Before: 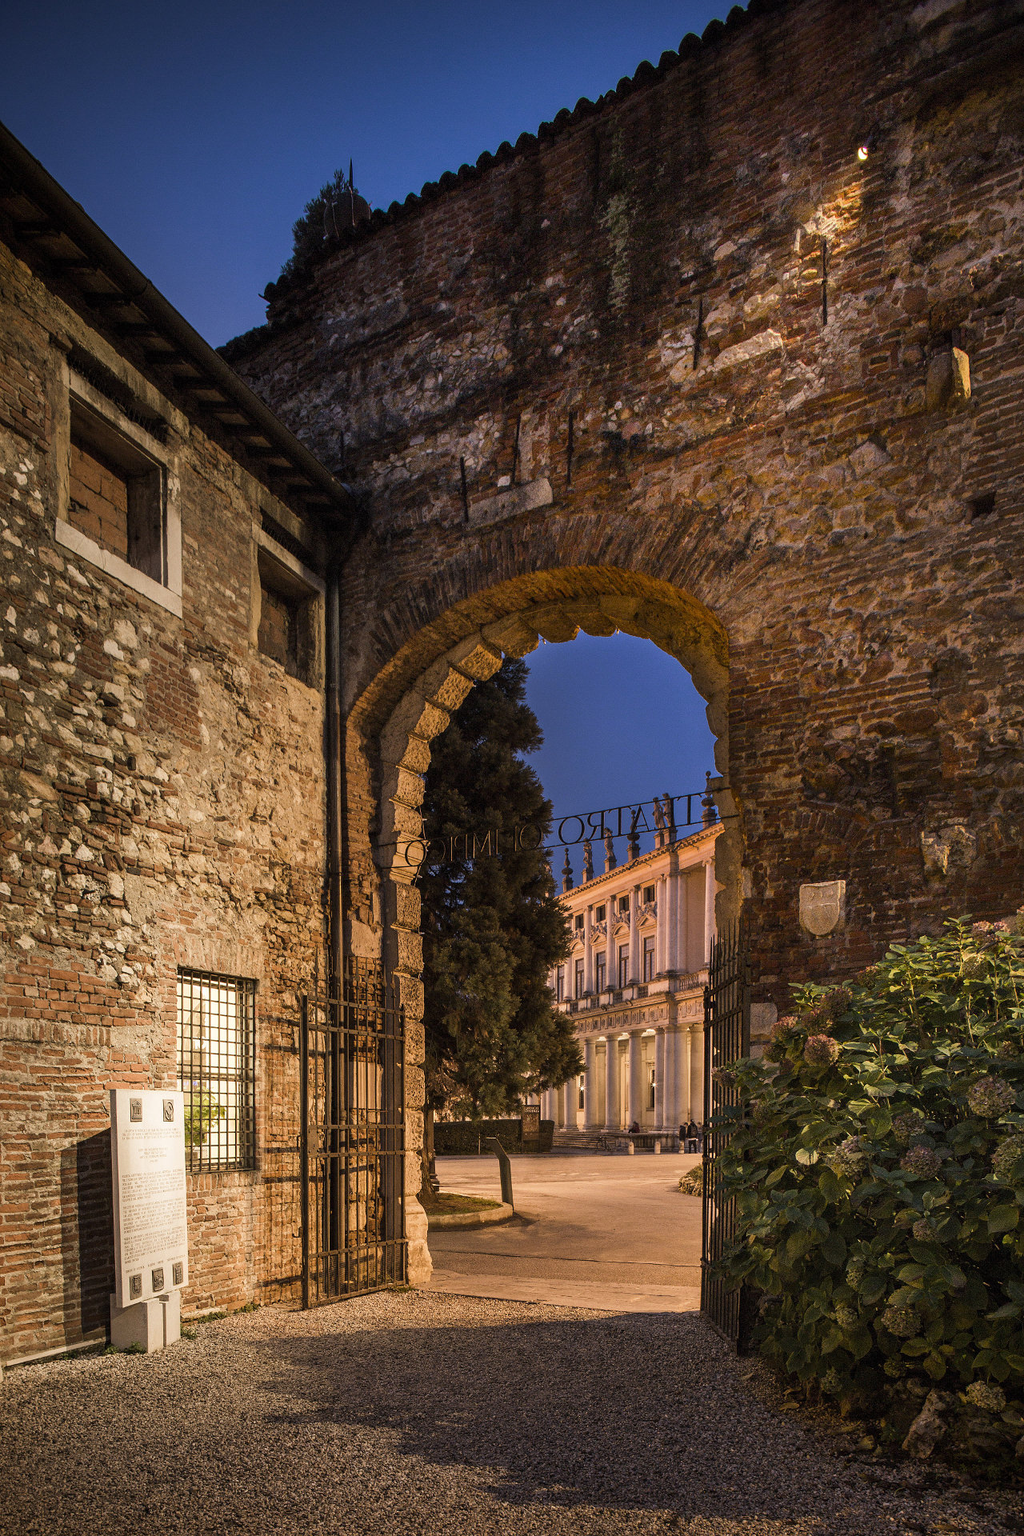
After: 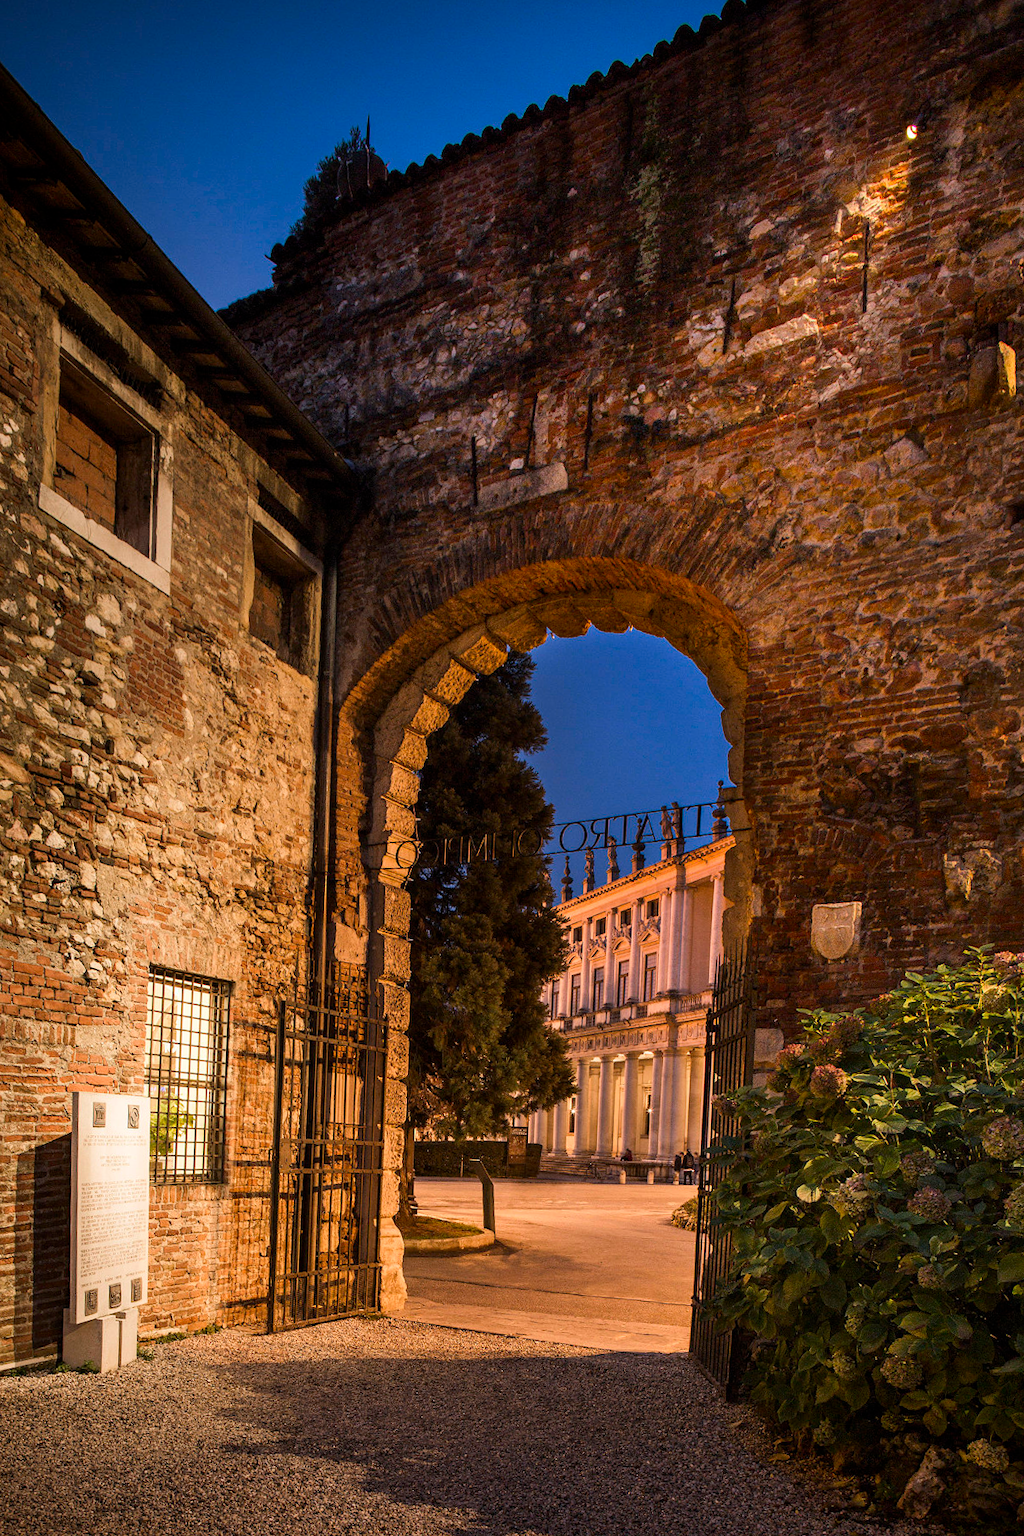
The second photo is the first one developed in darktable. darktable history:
contrast brightness saturation: contrast 0.079, saturation 0.196
crop and rotate: angle -2.36°
